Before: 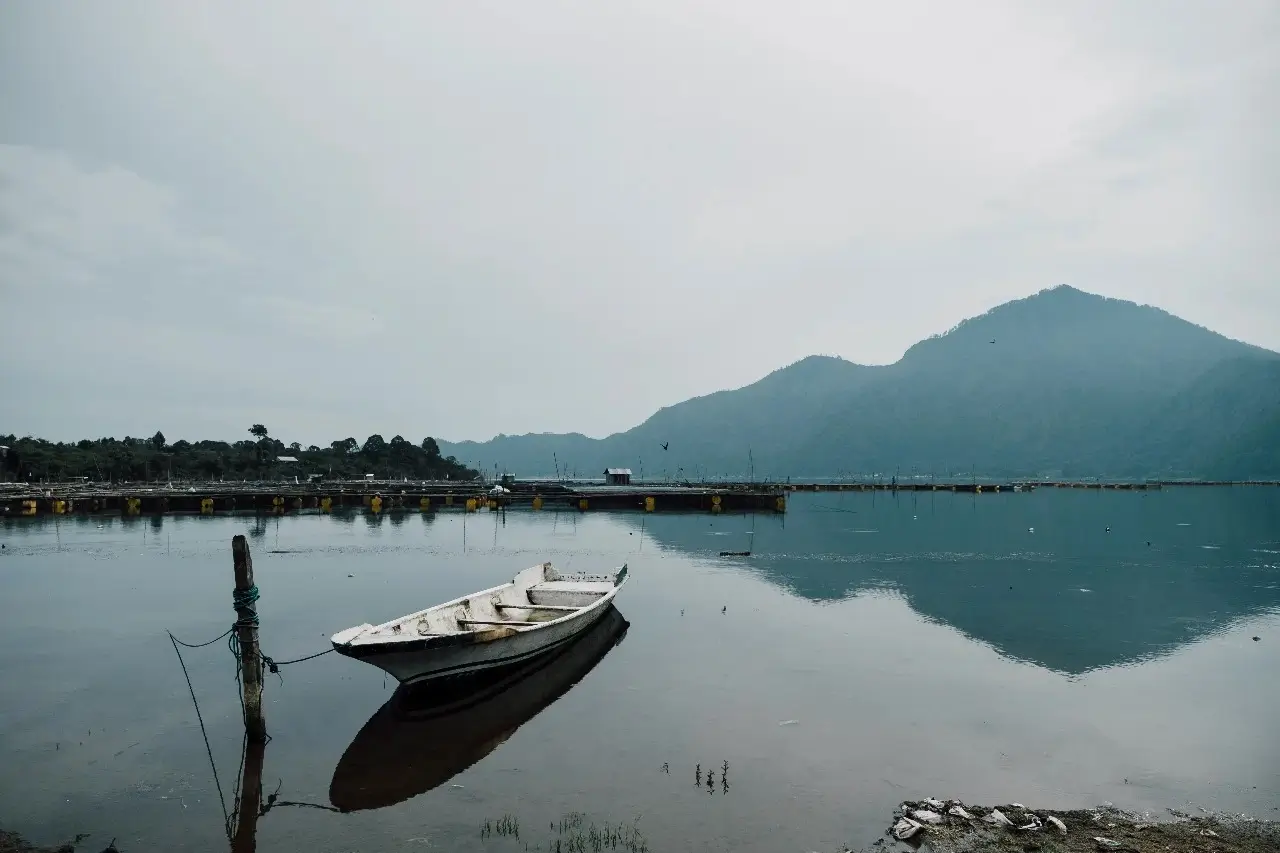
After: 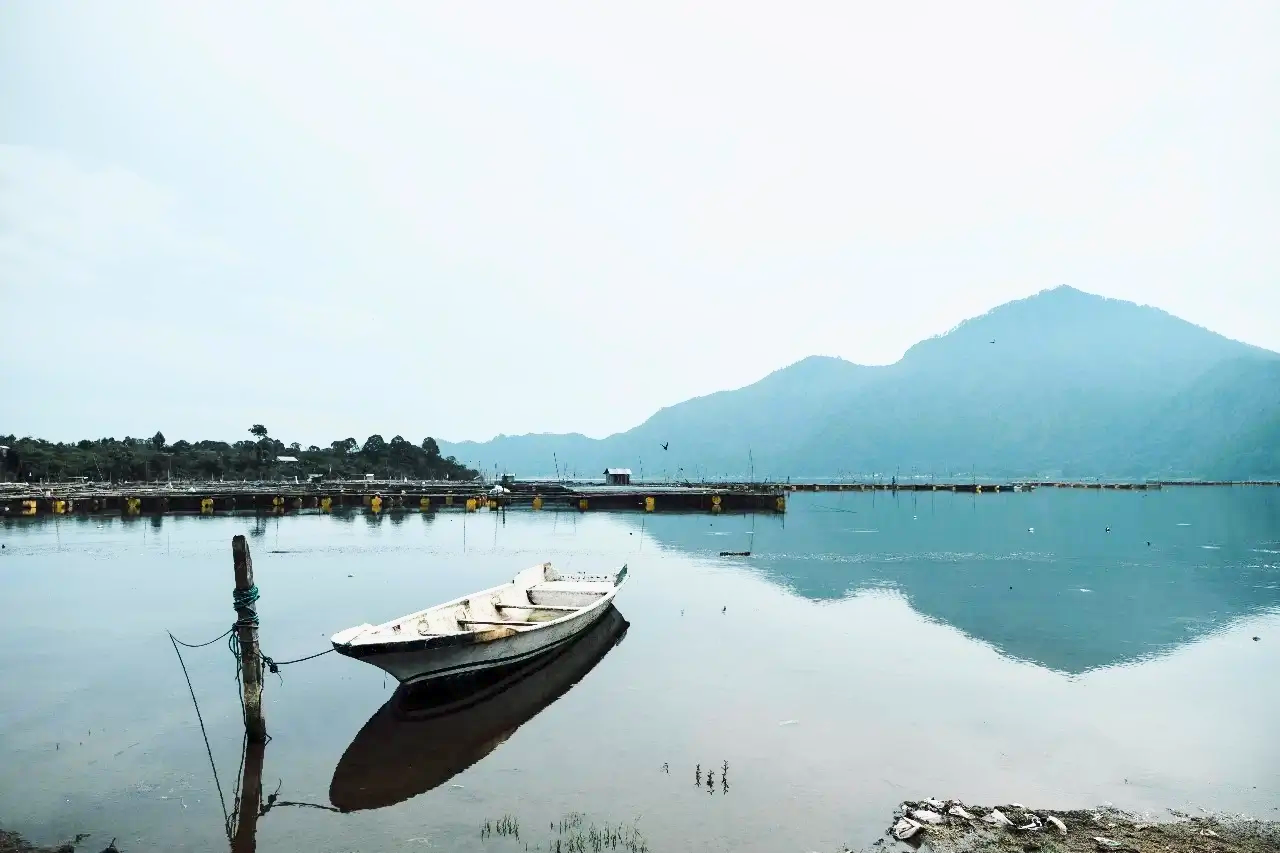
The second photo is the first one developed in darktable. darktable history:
exposure: exposure 0.367 EV, compensate highlight preservation false
base curve: curves: ch0 [(0, 0) (0.025, 0.046) (0.112, 0.277) (0.467, 0.74) (0.814, 0.929) (1, 0.942)]
